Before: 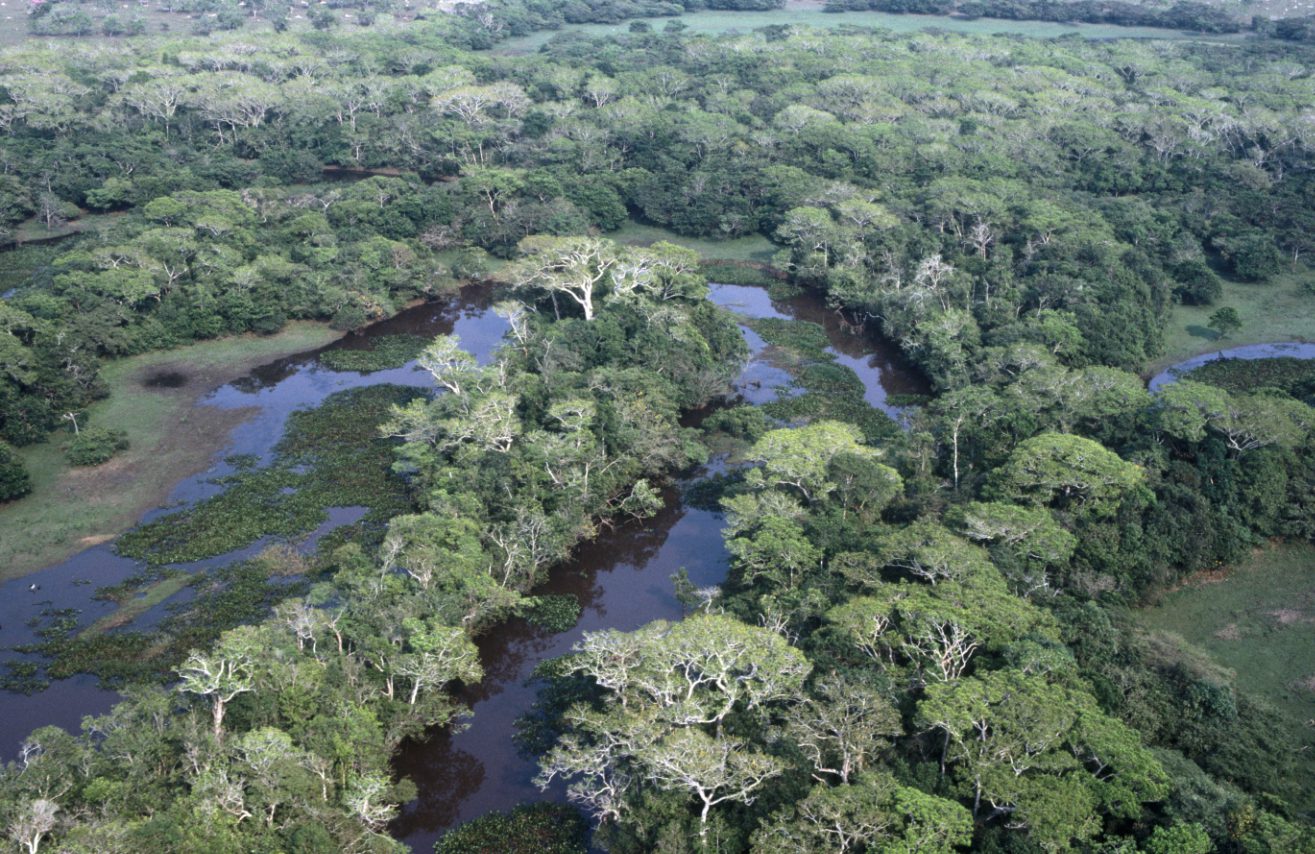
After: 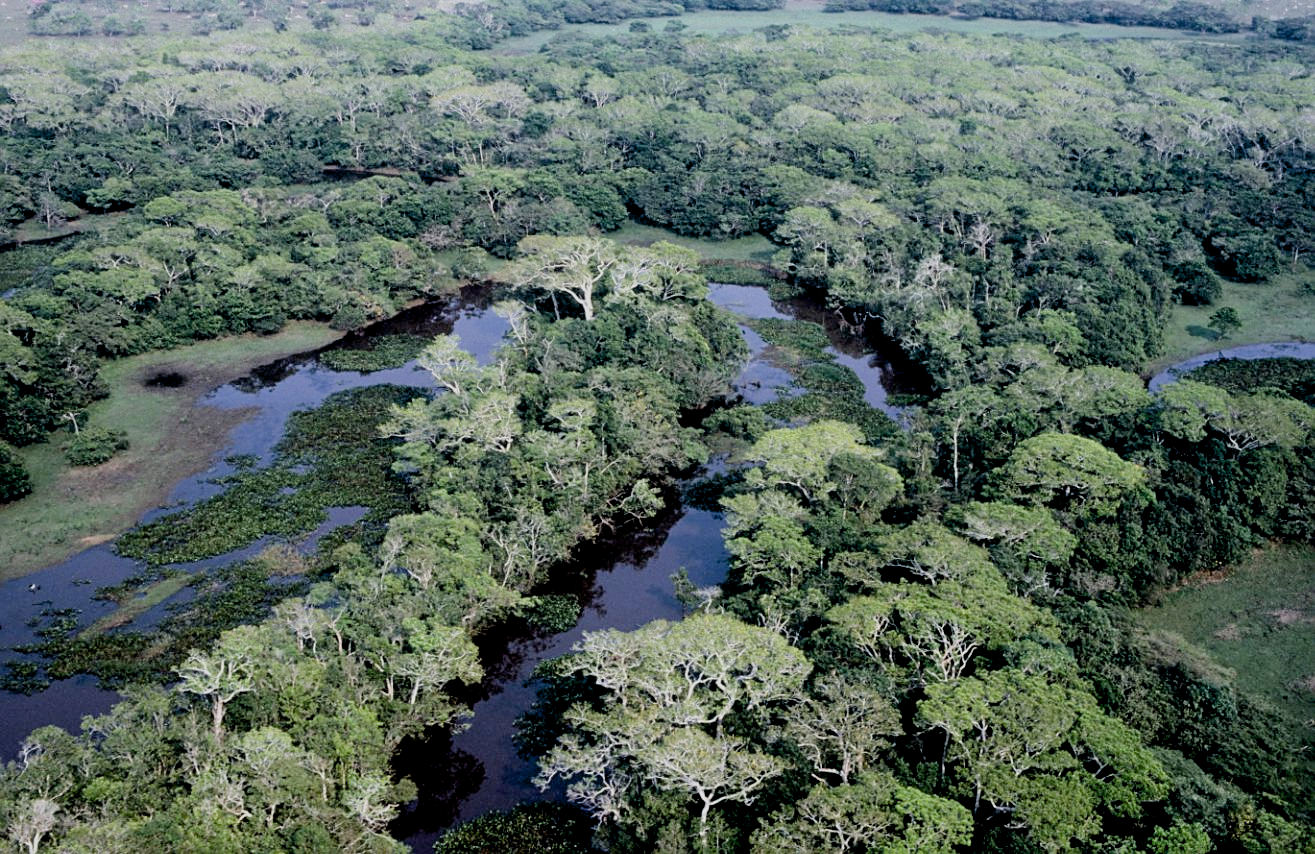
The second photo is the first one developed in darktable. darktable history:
sharpen: on, module defaults
exposure: black level correction 0.025, exposure 0.182 EV, compensate highlight preservation false
filmic rgb: black relative exposure -7.15 EV, white relative exposure 5.36 EV, hardness 3.02
